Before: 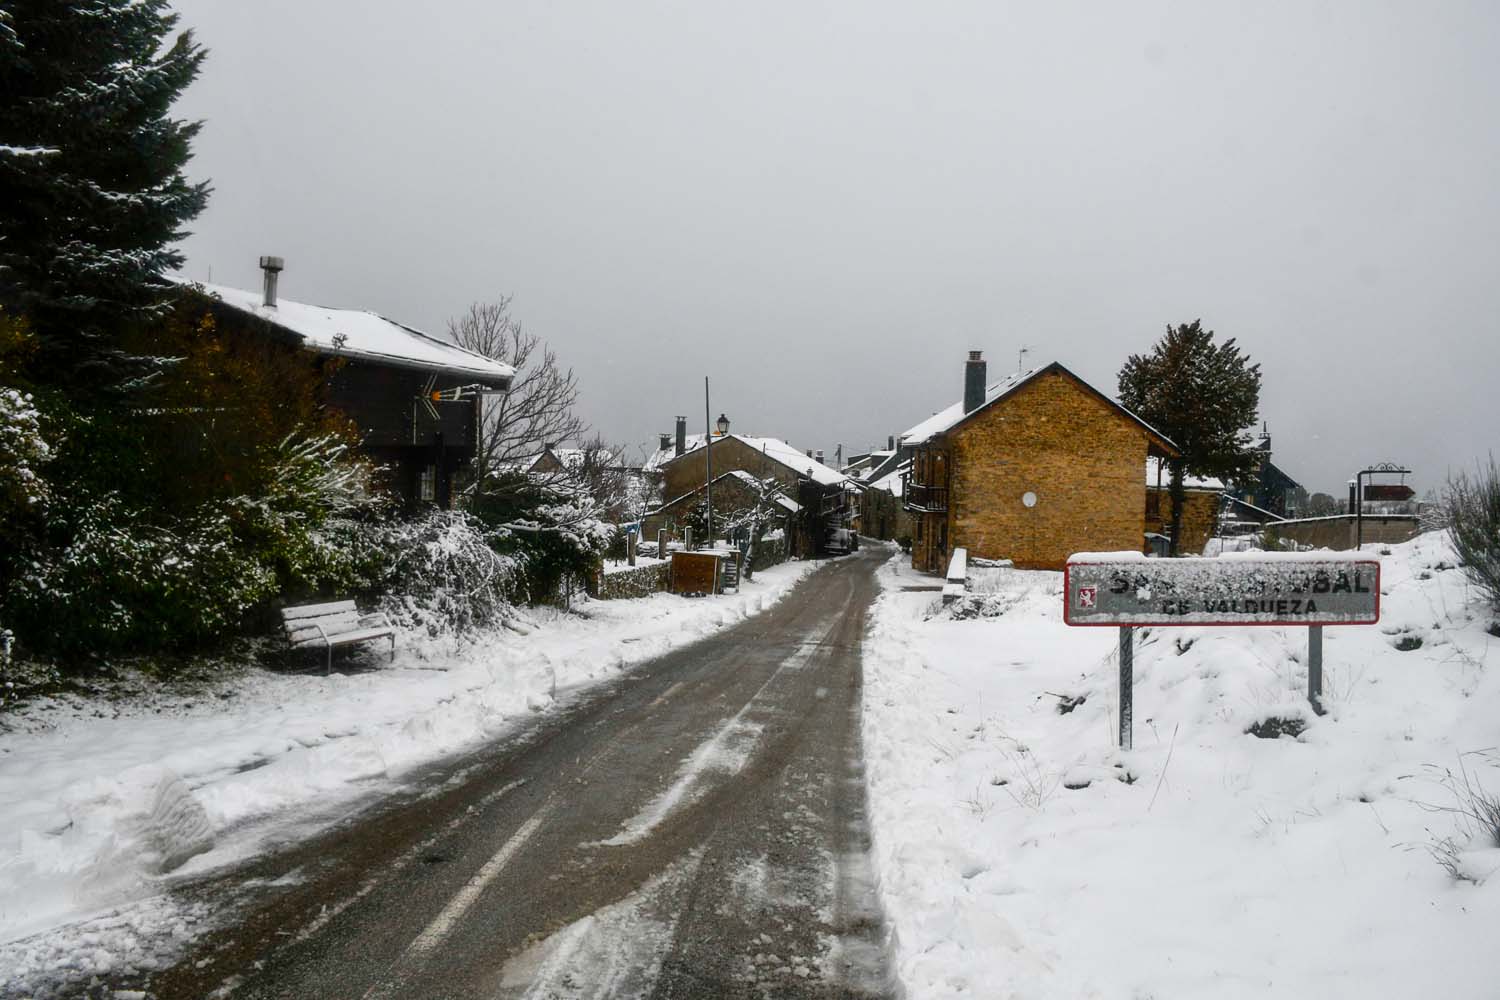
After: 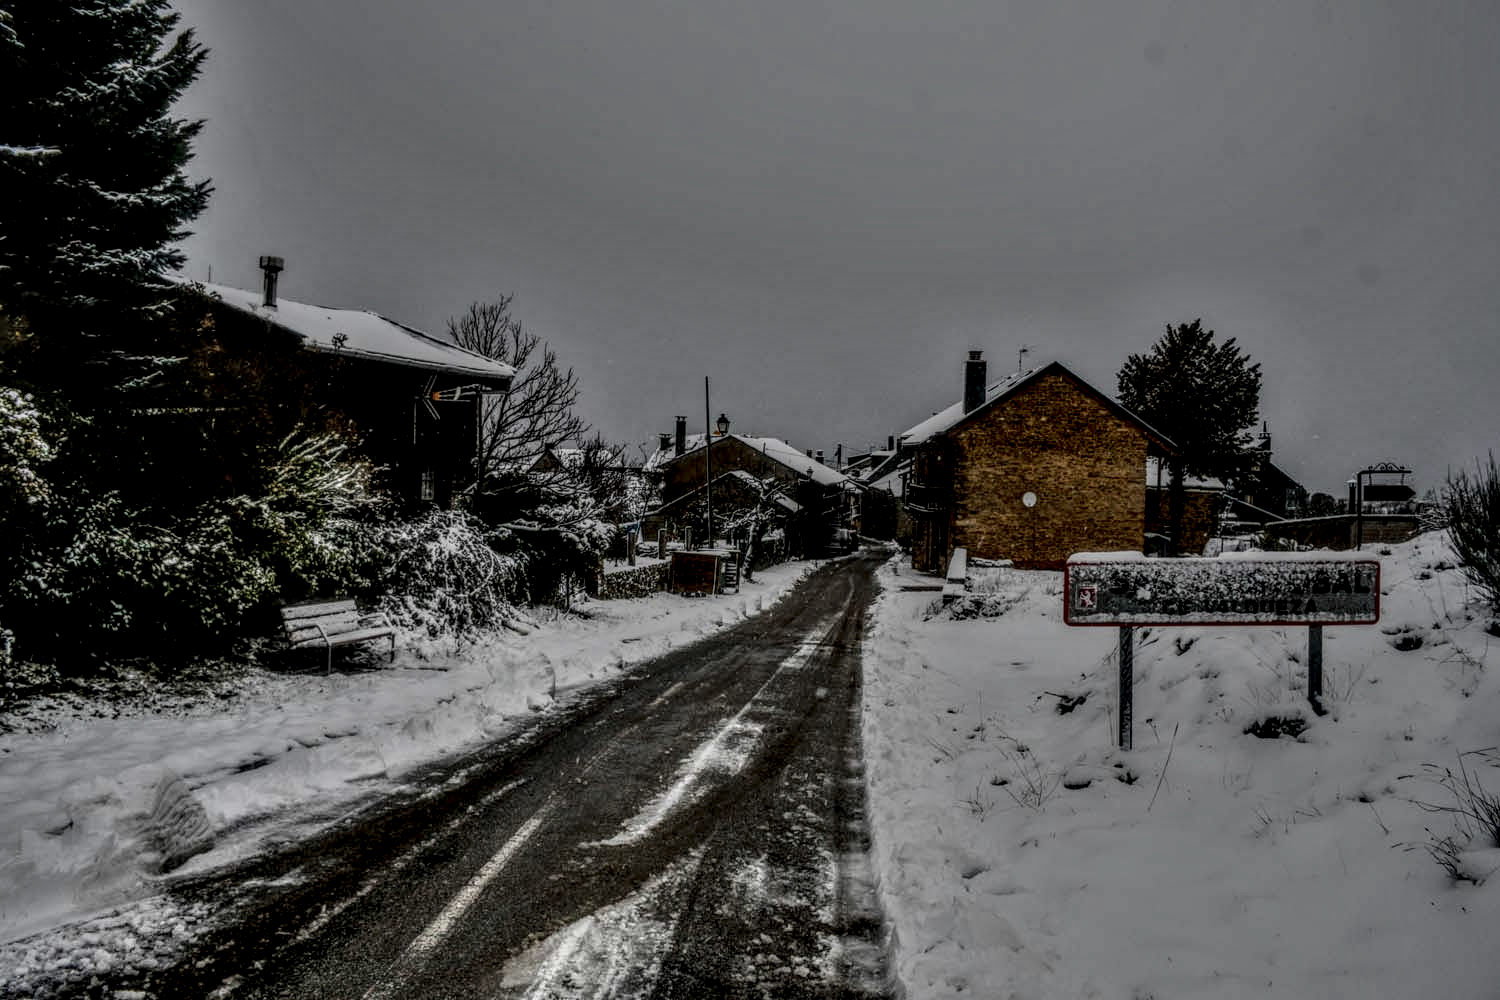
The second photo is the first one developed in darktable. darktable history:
tone equalizer: -8 EV -2 EV, -7 EV -2 EV, -6 EV -2 EV, -5 EV -2 EV, -4 EV -2 EV, -3 EV -2 EV, -2 EV -2 EV, -1 EV -1.63 EV, +0 EV -2 EV
local contrast: highlights 0%, shadows 0%, detail 300%, midtone range 0.3
shadows and highlights: shadows 49, highlights -41, soften with gaussian
